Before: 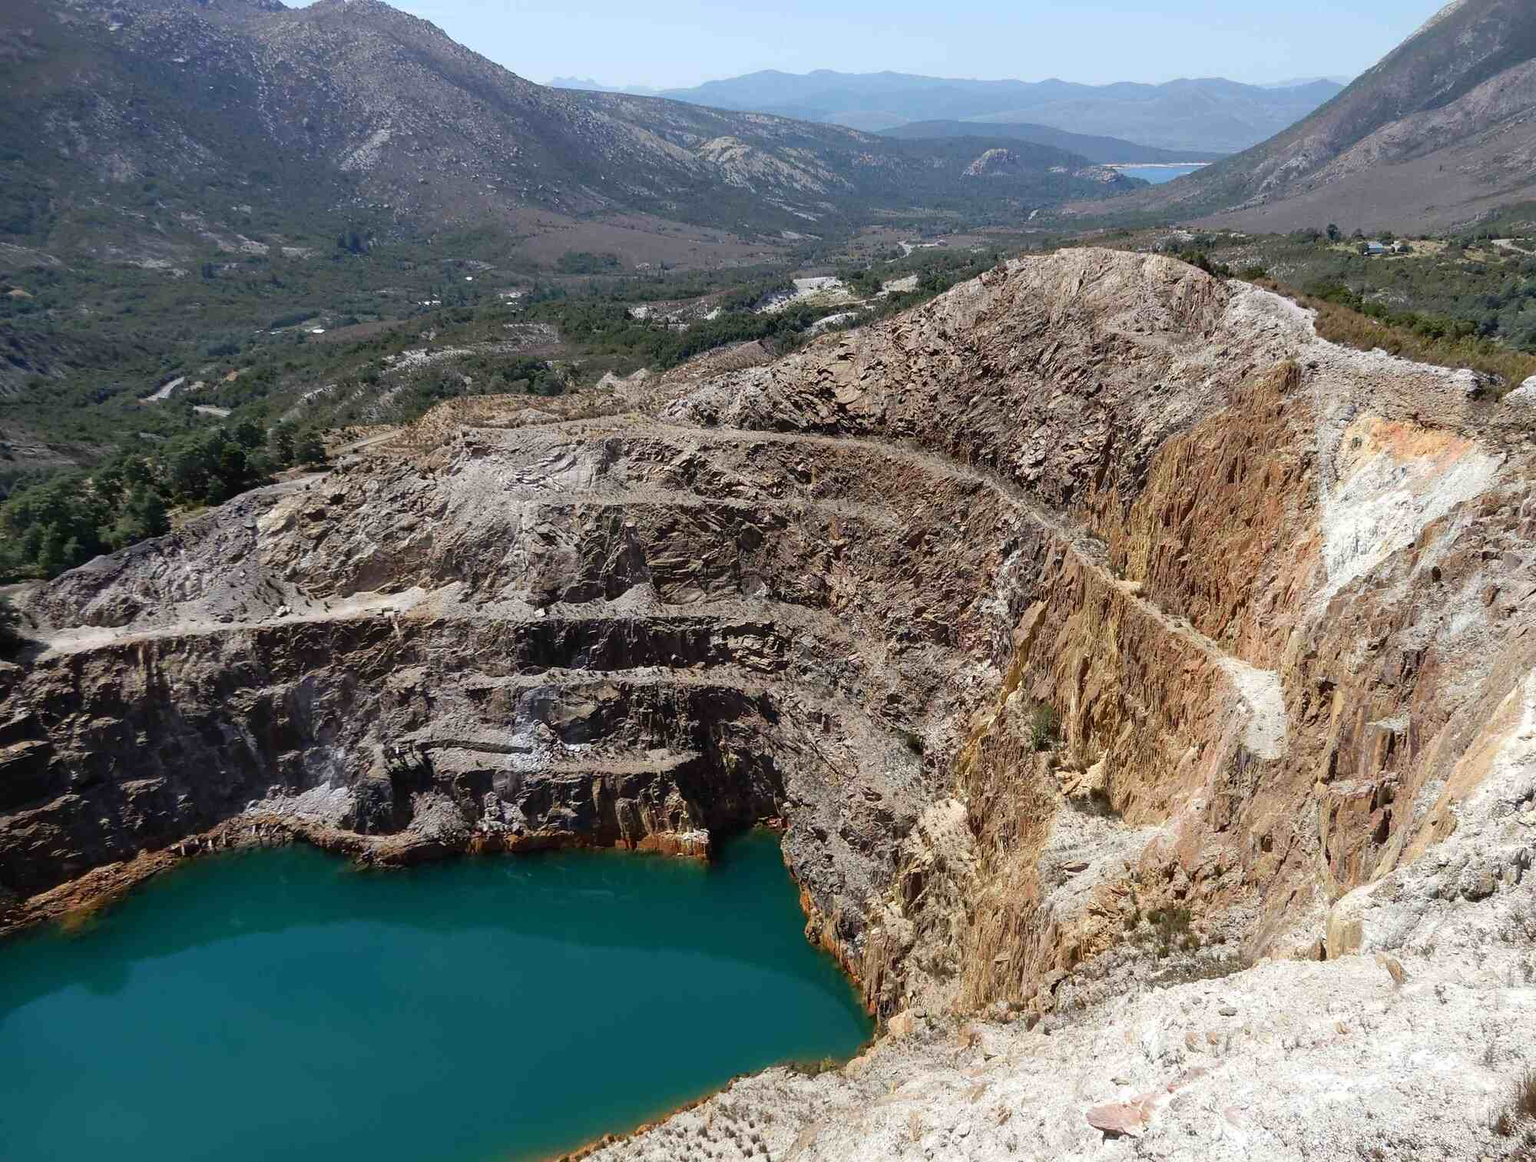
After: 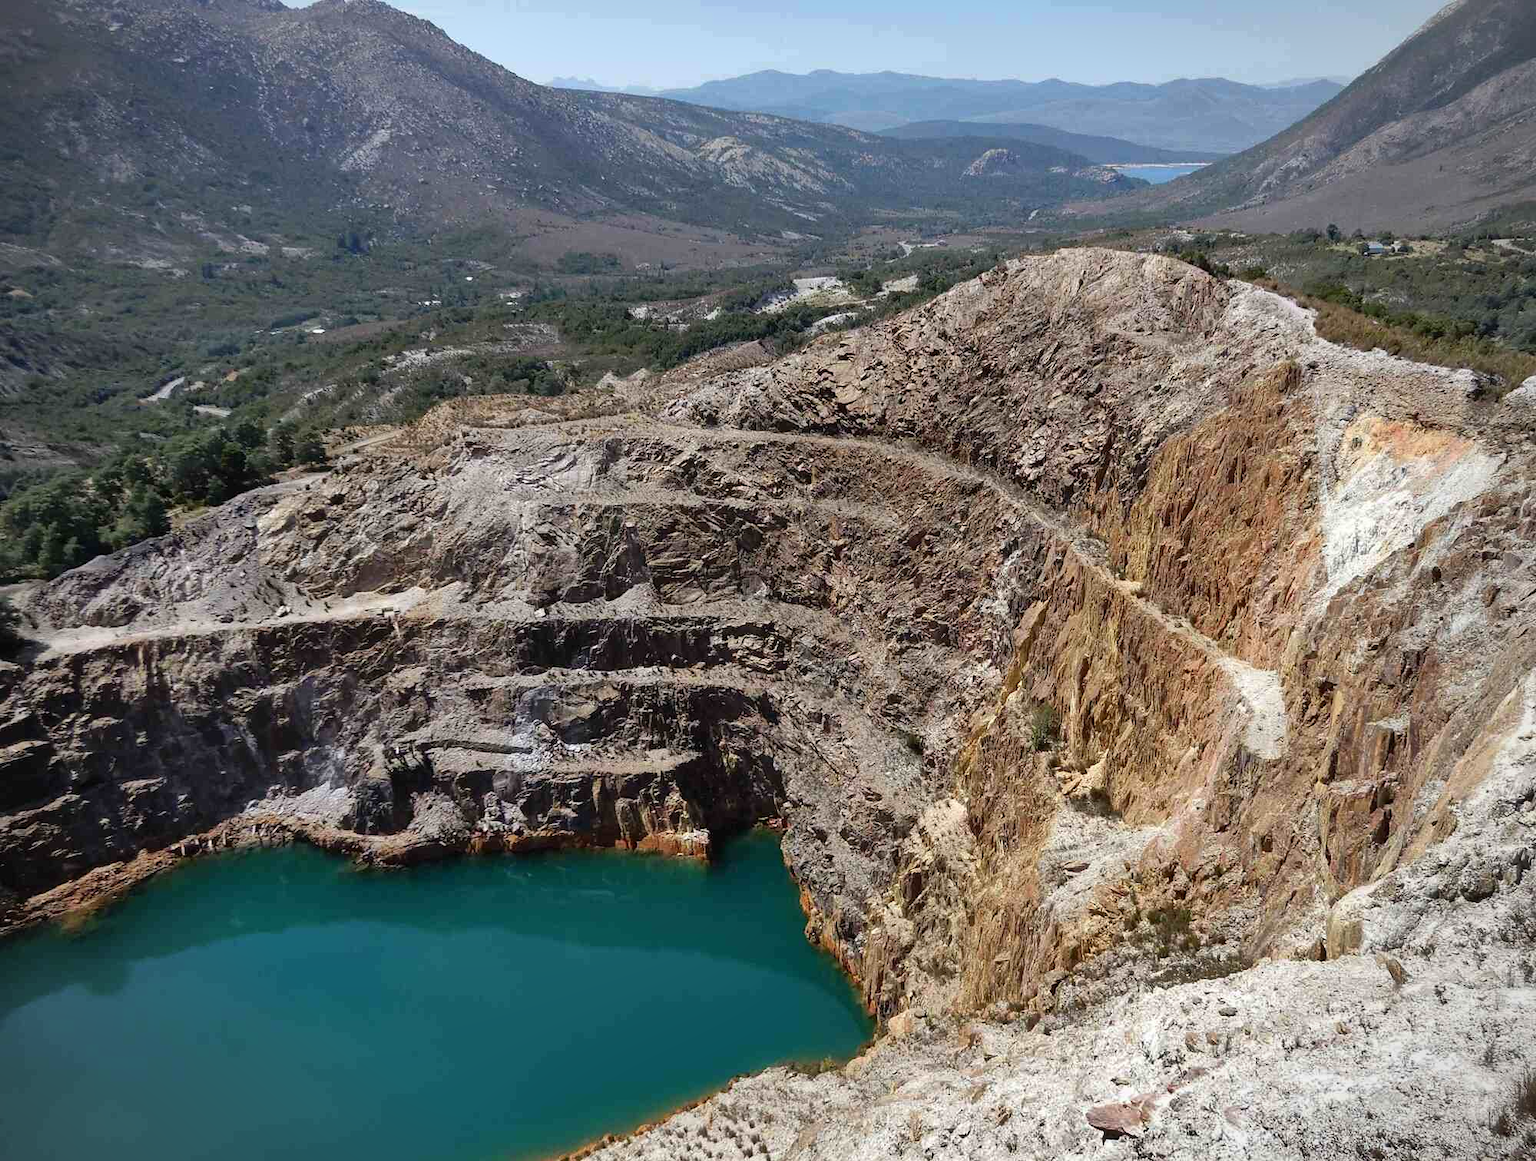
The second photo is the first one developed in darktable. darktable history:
vignetting: fall-off radius 63.6%
shadows and highlights: radius 118.69, shadows 42.21, highlights -61.56, soften with gaussian
